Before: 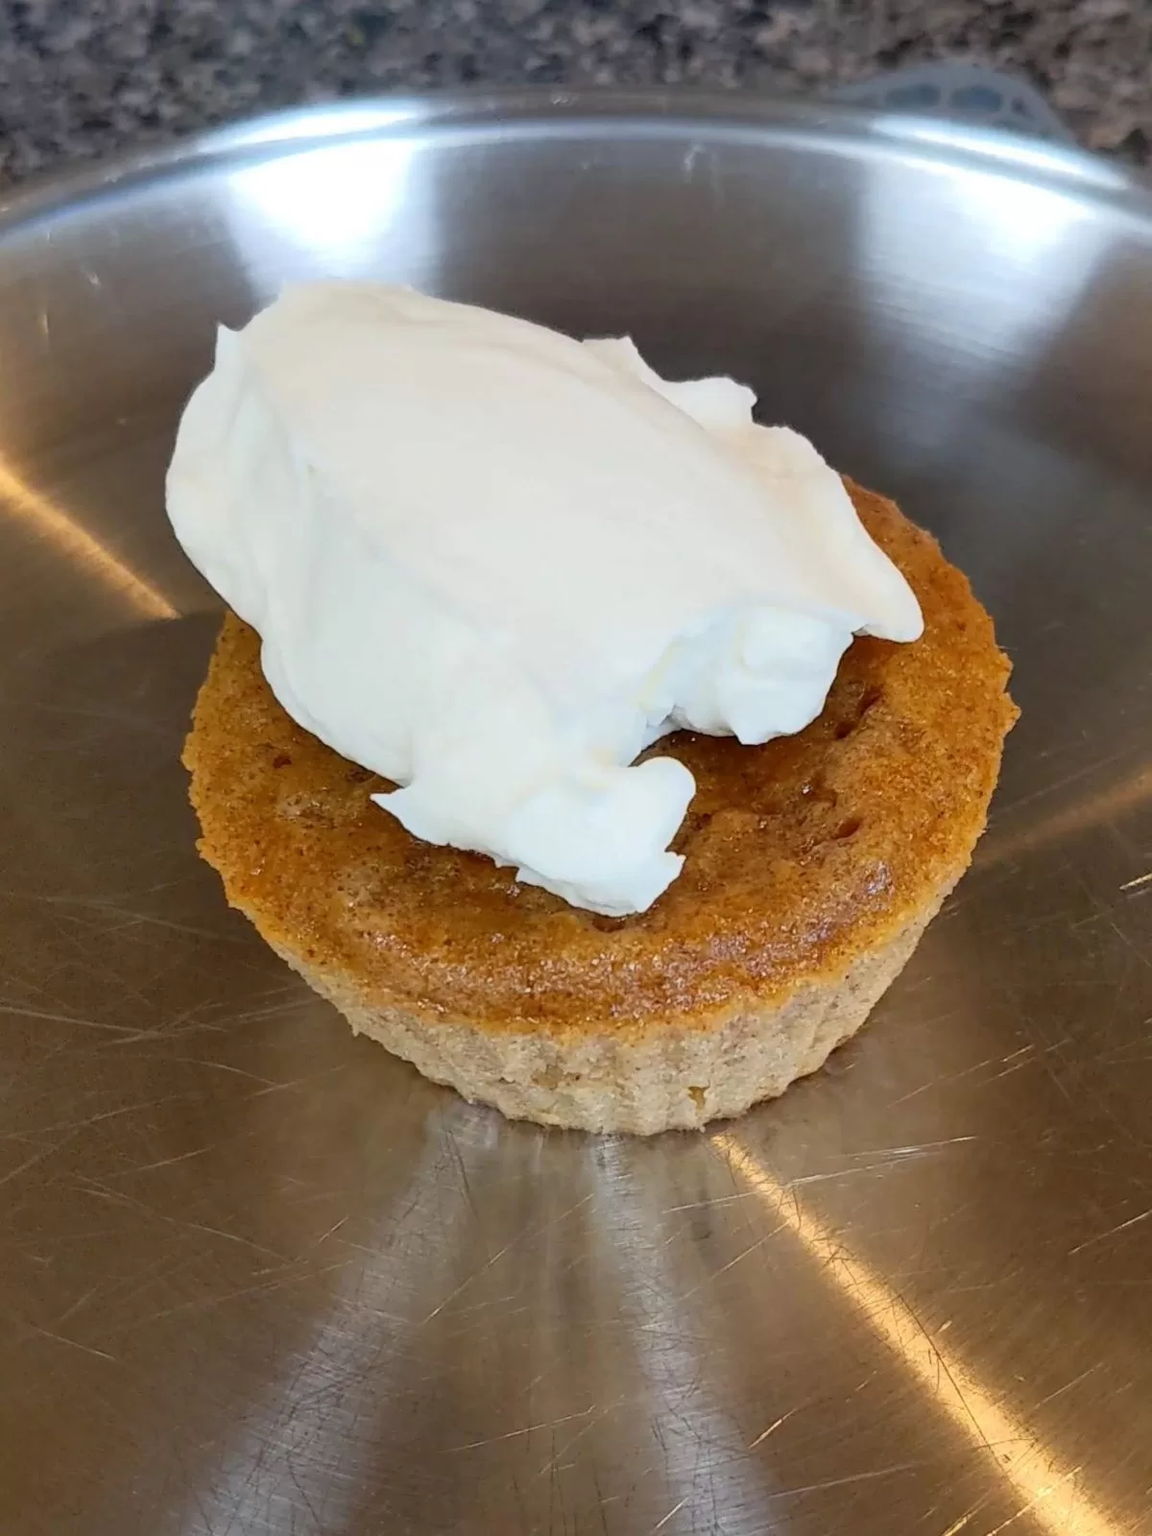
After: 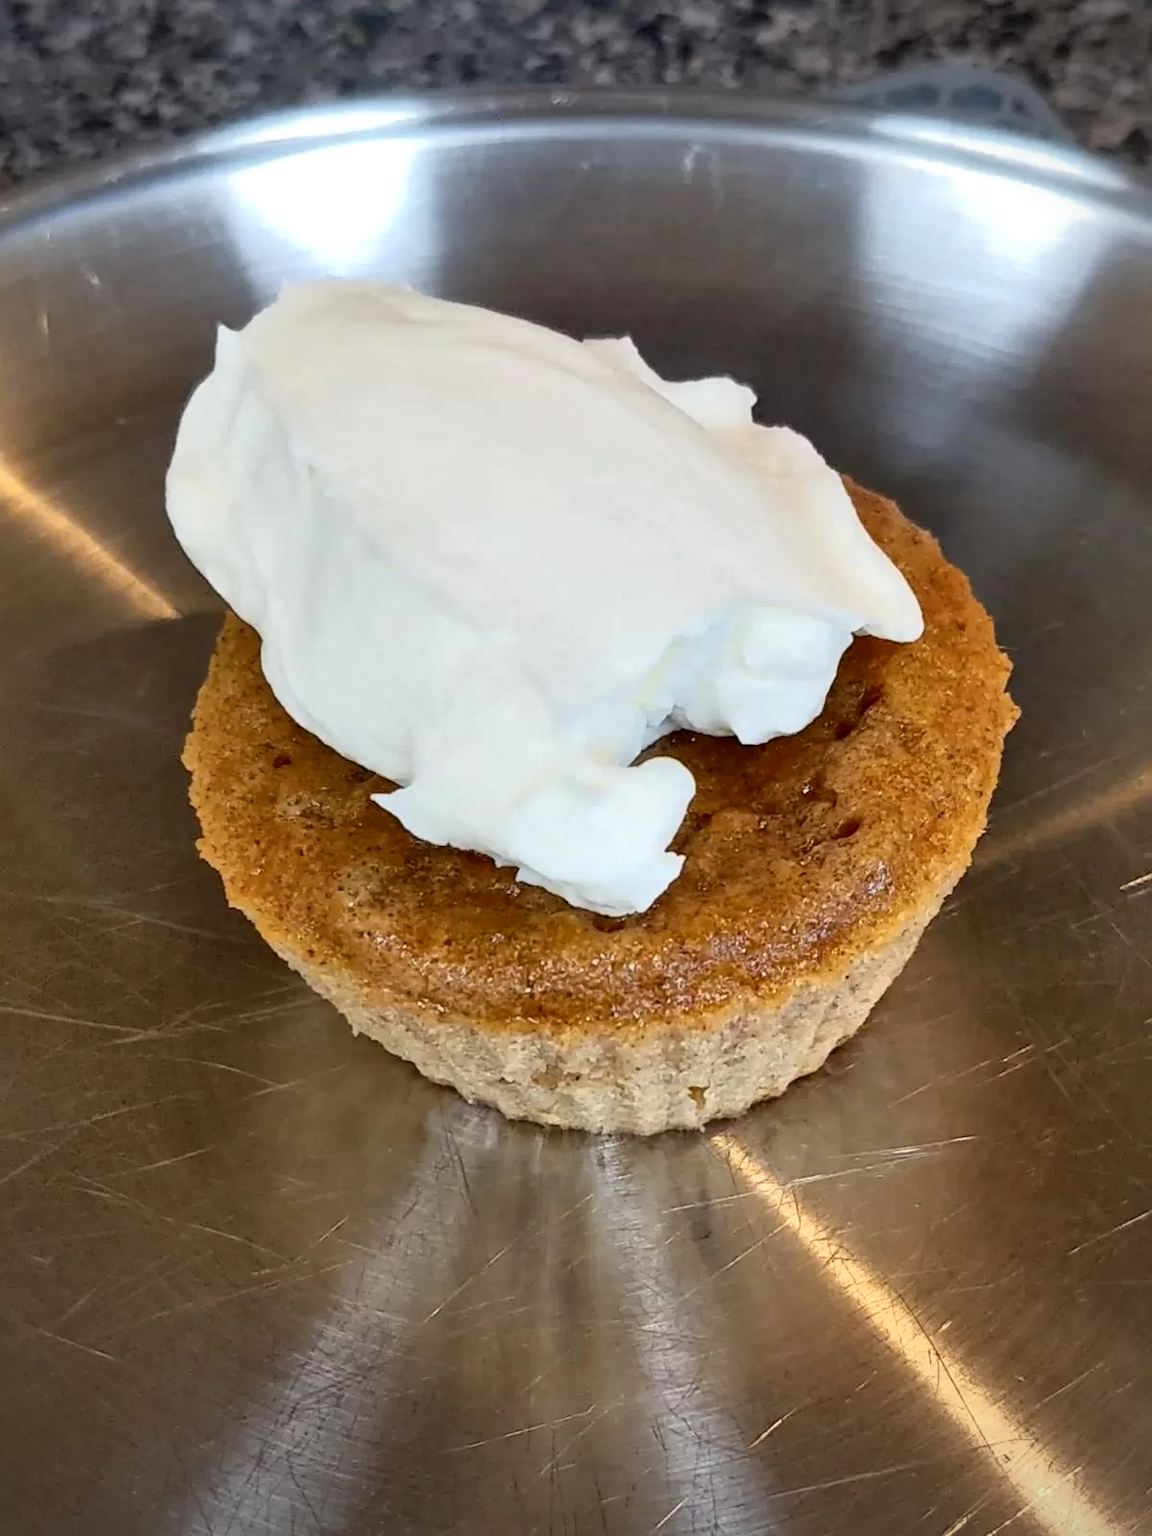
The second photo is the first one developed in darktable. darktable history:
vignetting: fall-off radius 60.92%
local contrast: mode bilateral grid, contrast 25, coarseness 60, detail 151%, midtone range 0.2
